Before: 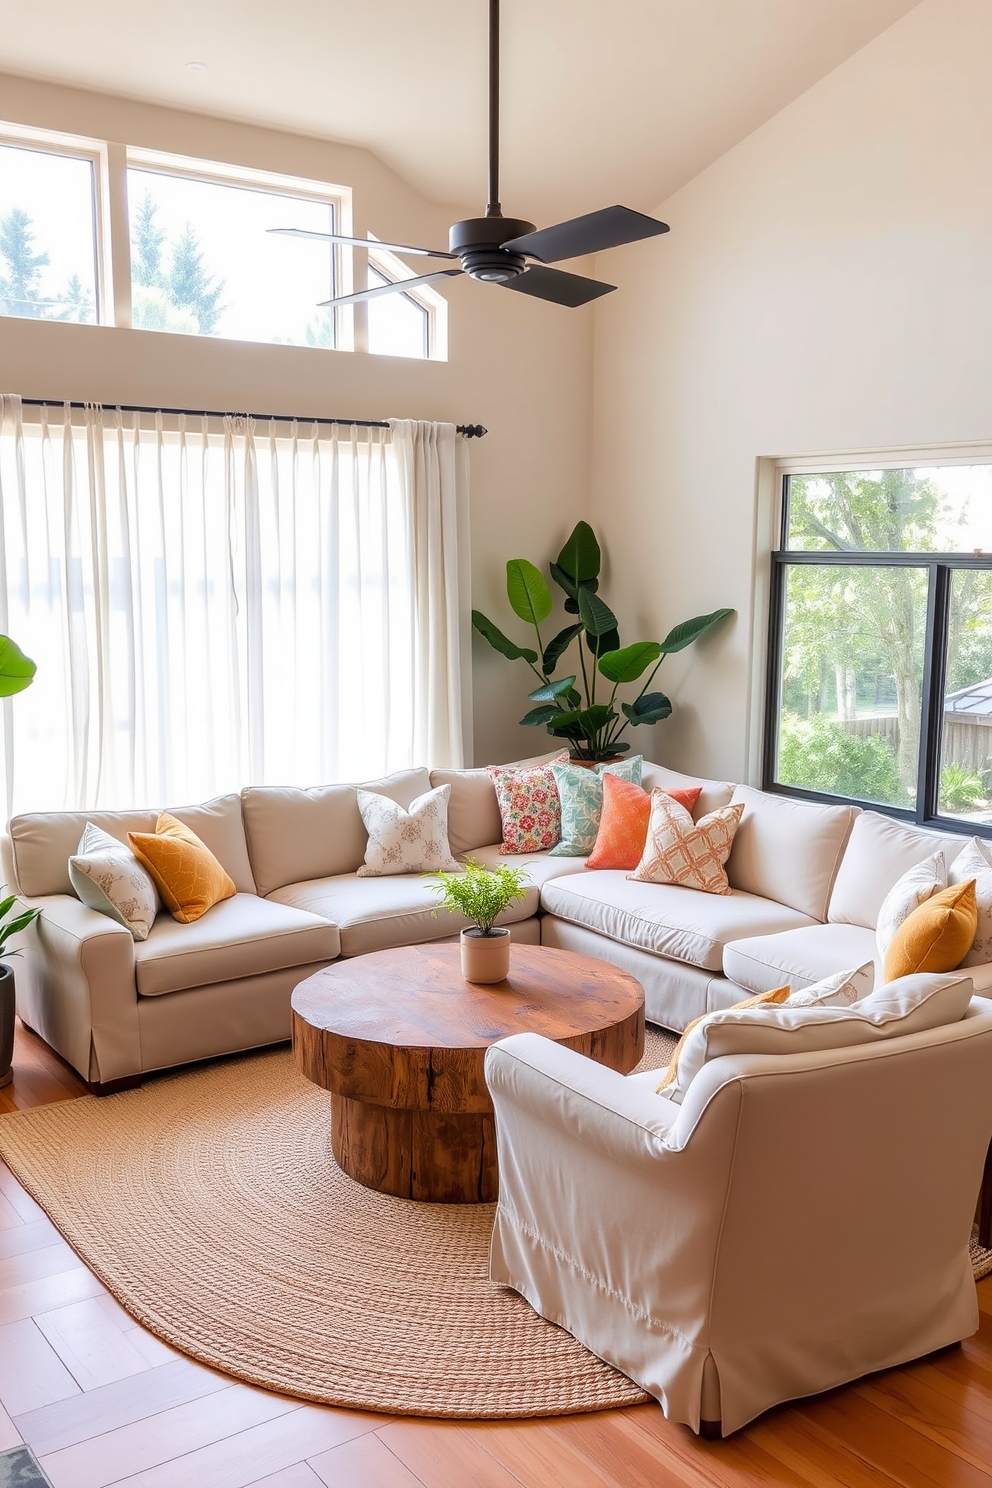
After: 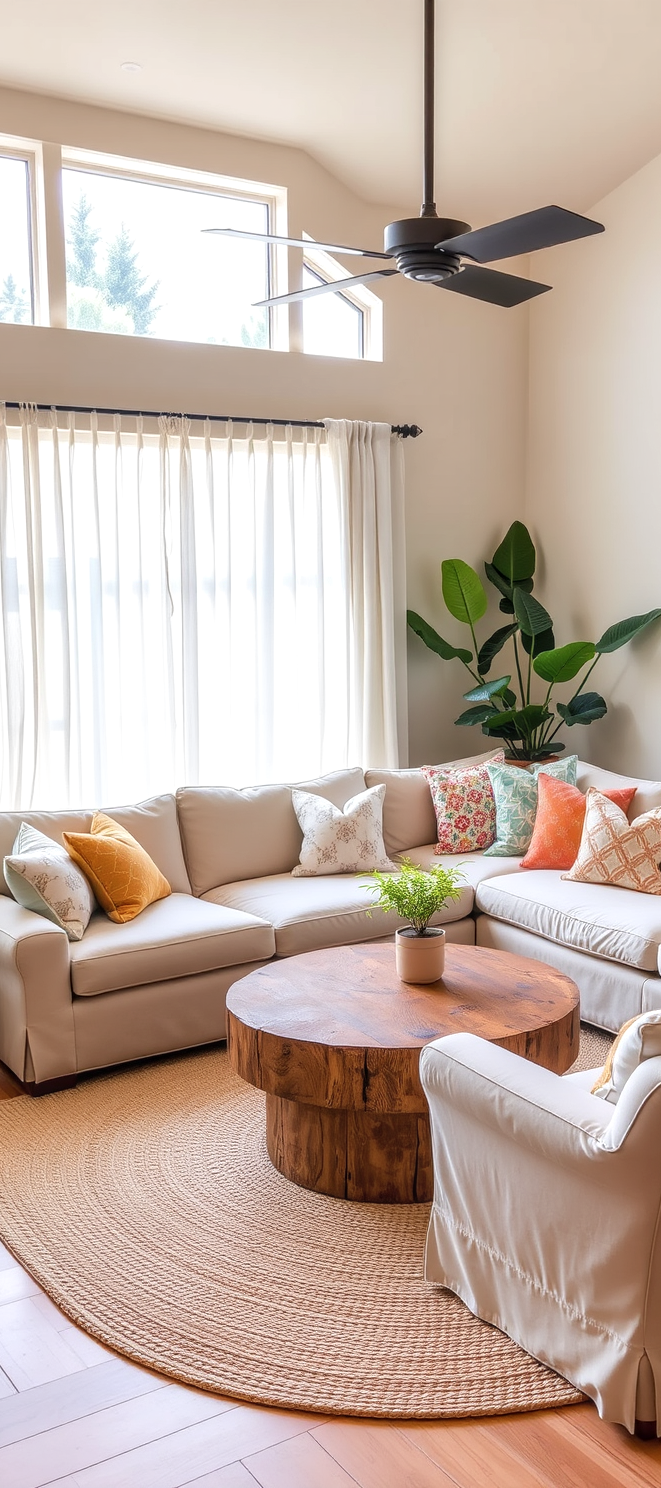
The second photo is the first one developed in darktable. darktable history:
exposure: exposure 0.202 EV, compensate highlight preservation false
local contrast: on, module defaults
crop and rotate: left 6.59%, right 26.721%
contrast brightness saturation: contrast -0.095, saturation -0.093
